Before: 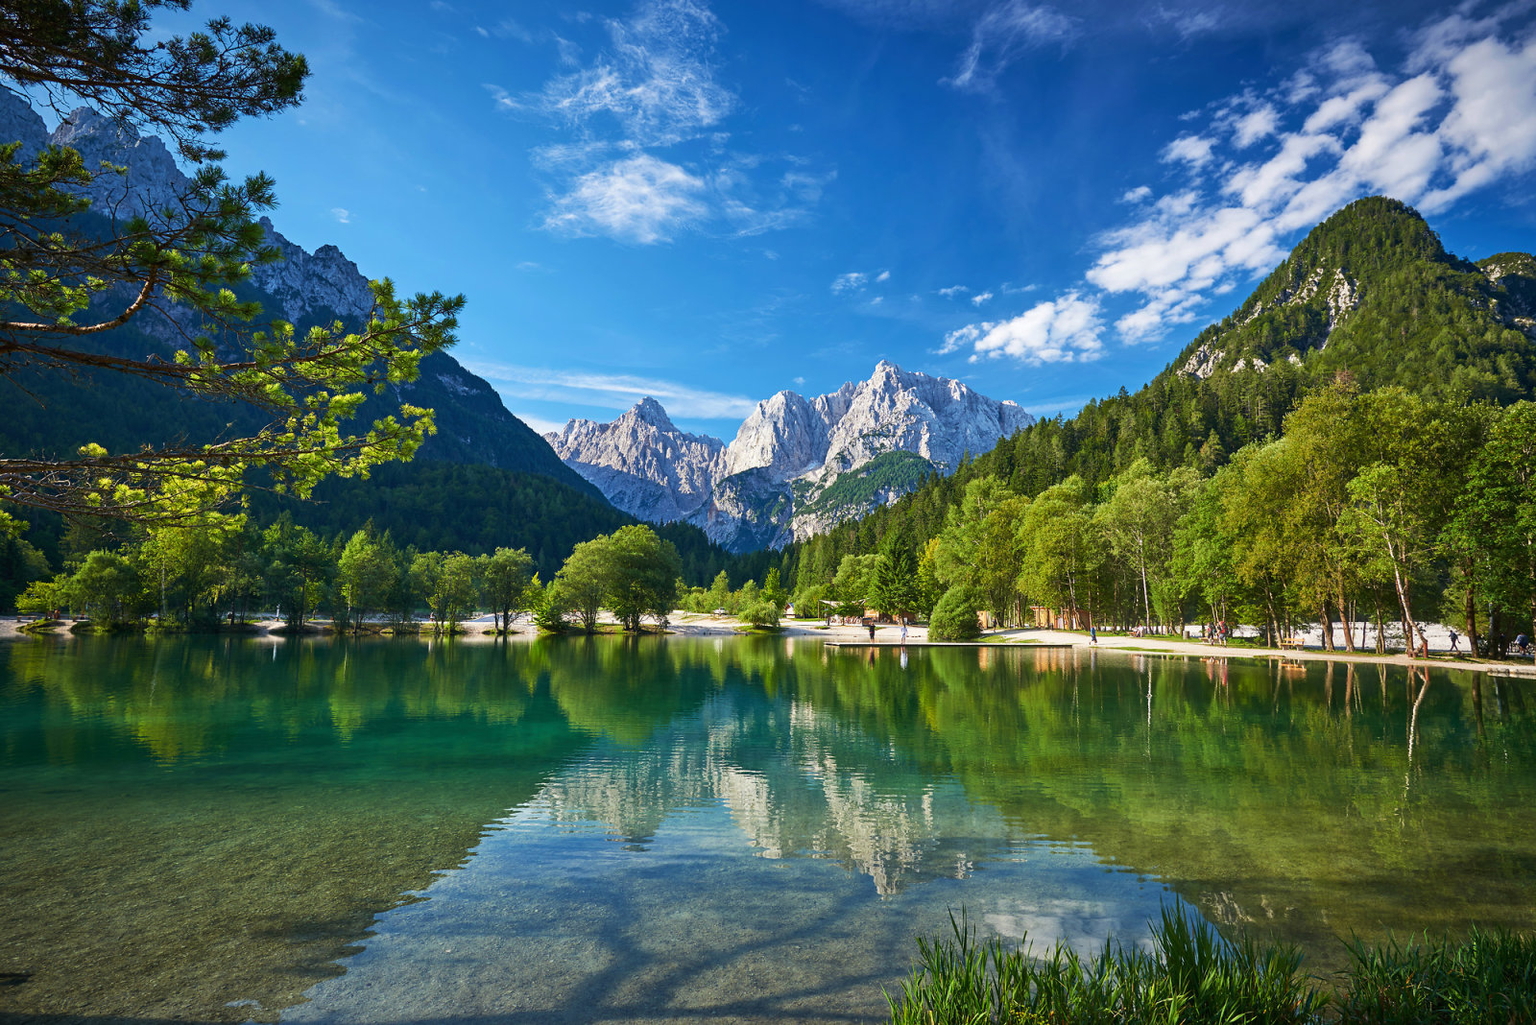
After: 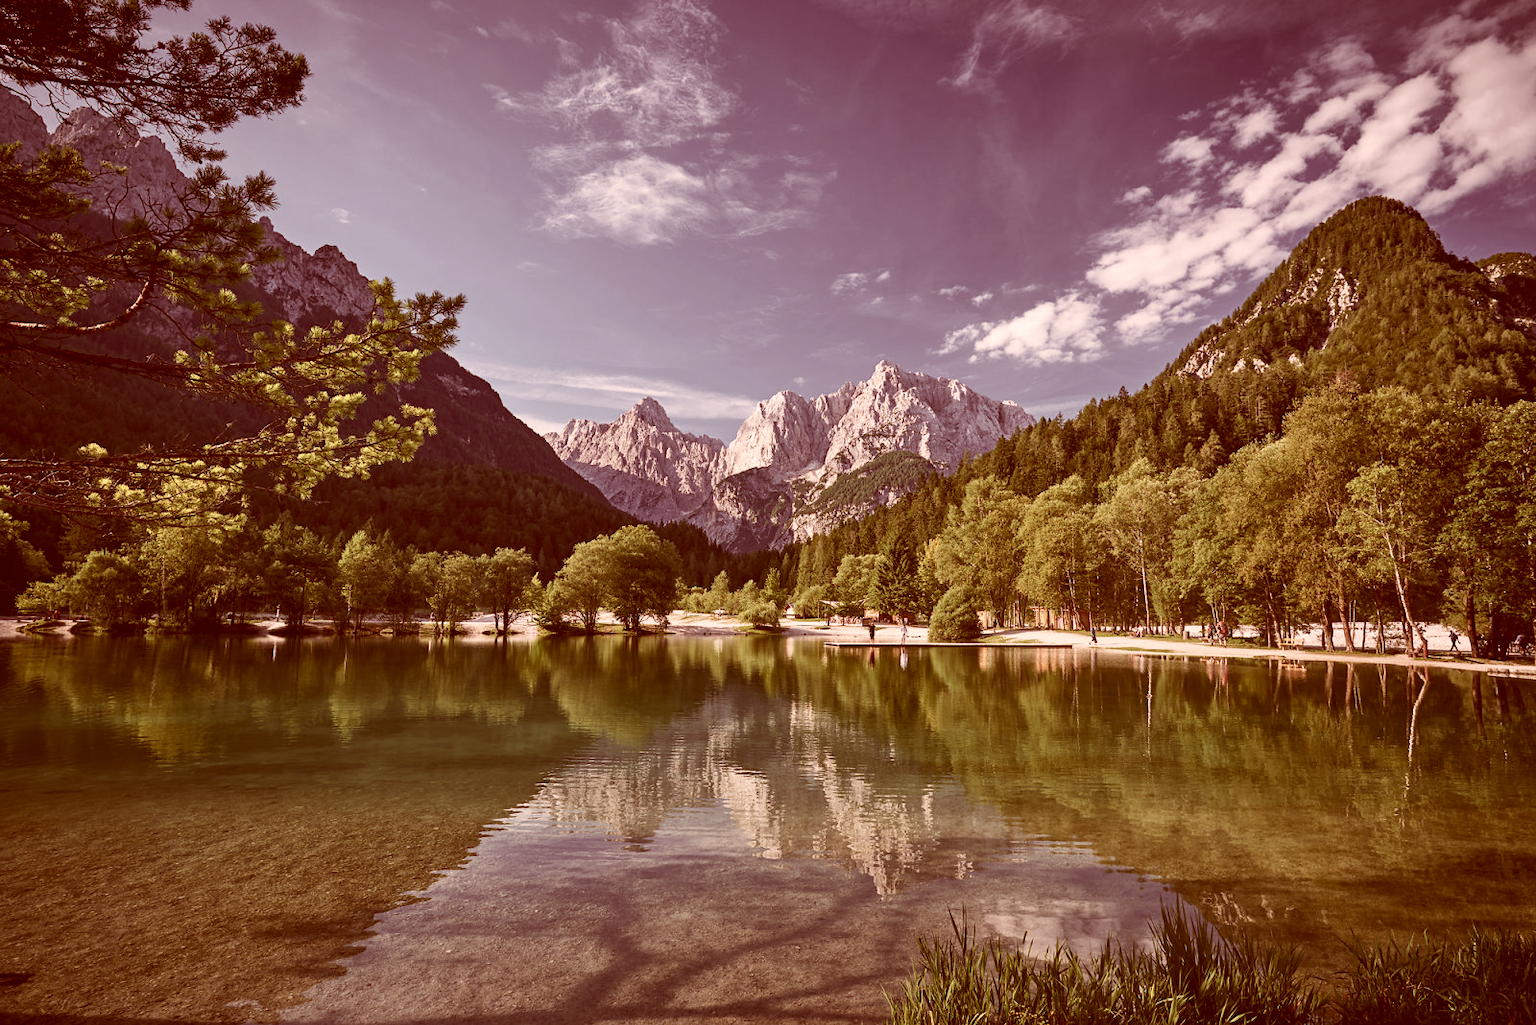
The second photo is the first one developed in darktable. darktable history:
contrast brightness saturation: contrast 0.1, saturation -0.36
color correction: highlights a* 9.03, highlights b* 8.71, shadows a* 40, shadows b* 40, saturation 0.8
